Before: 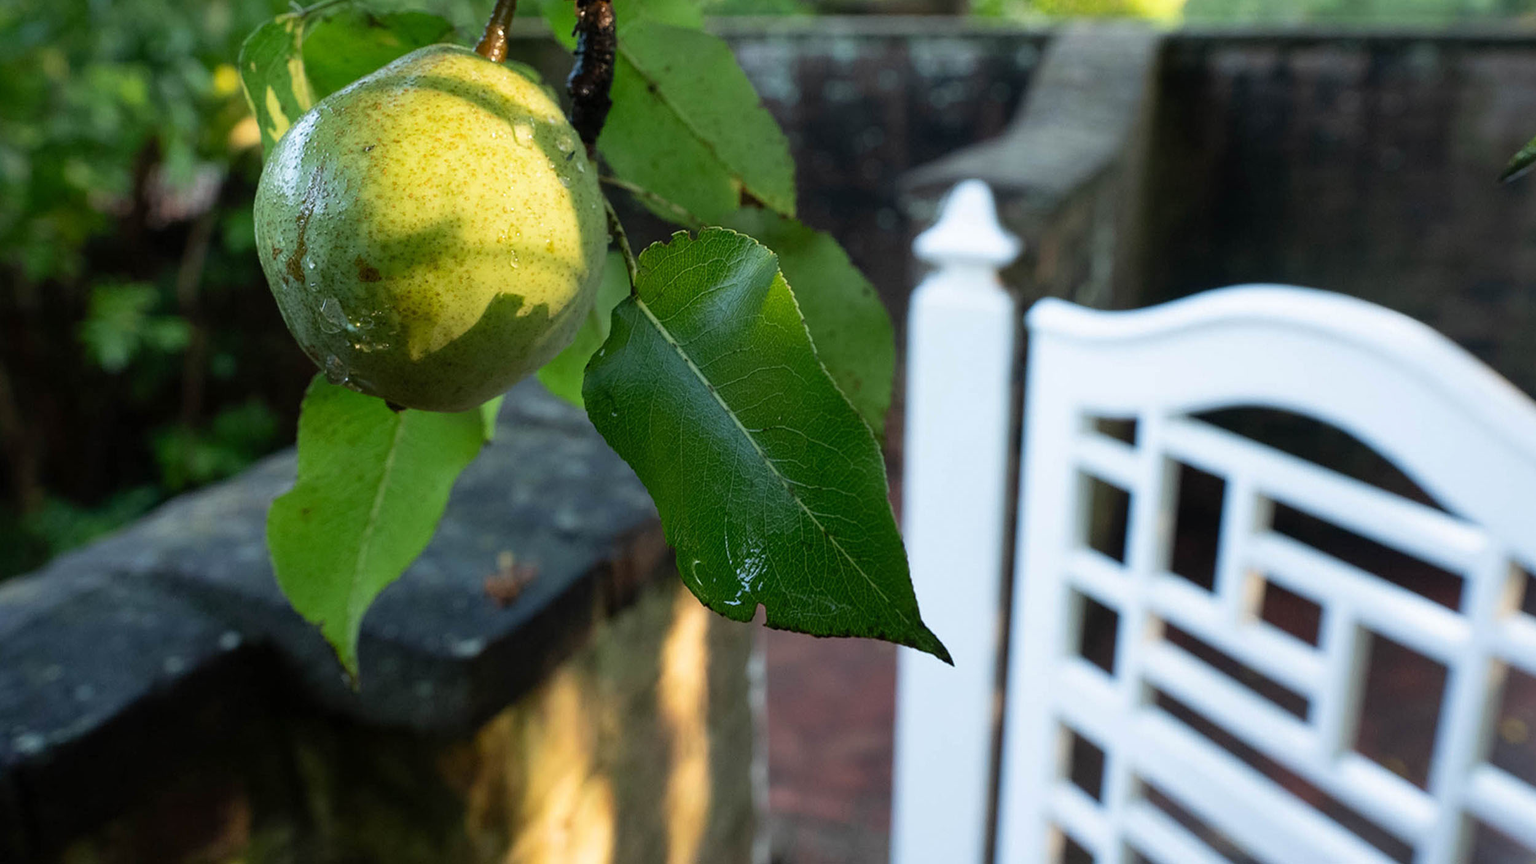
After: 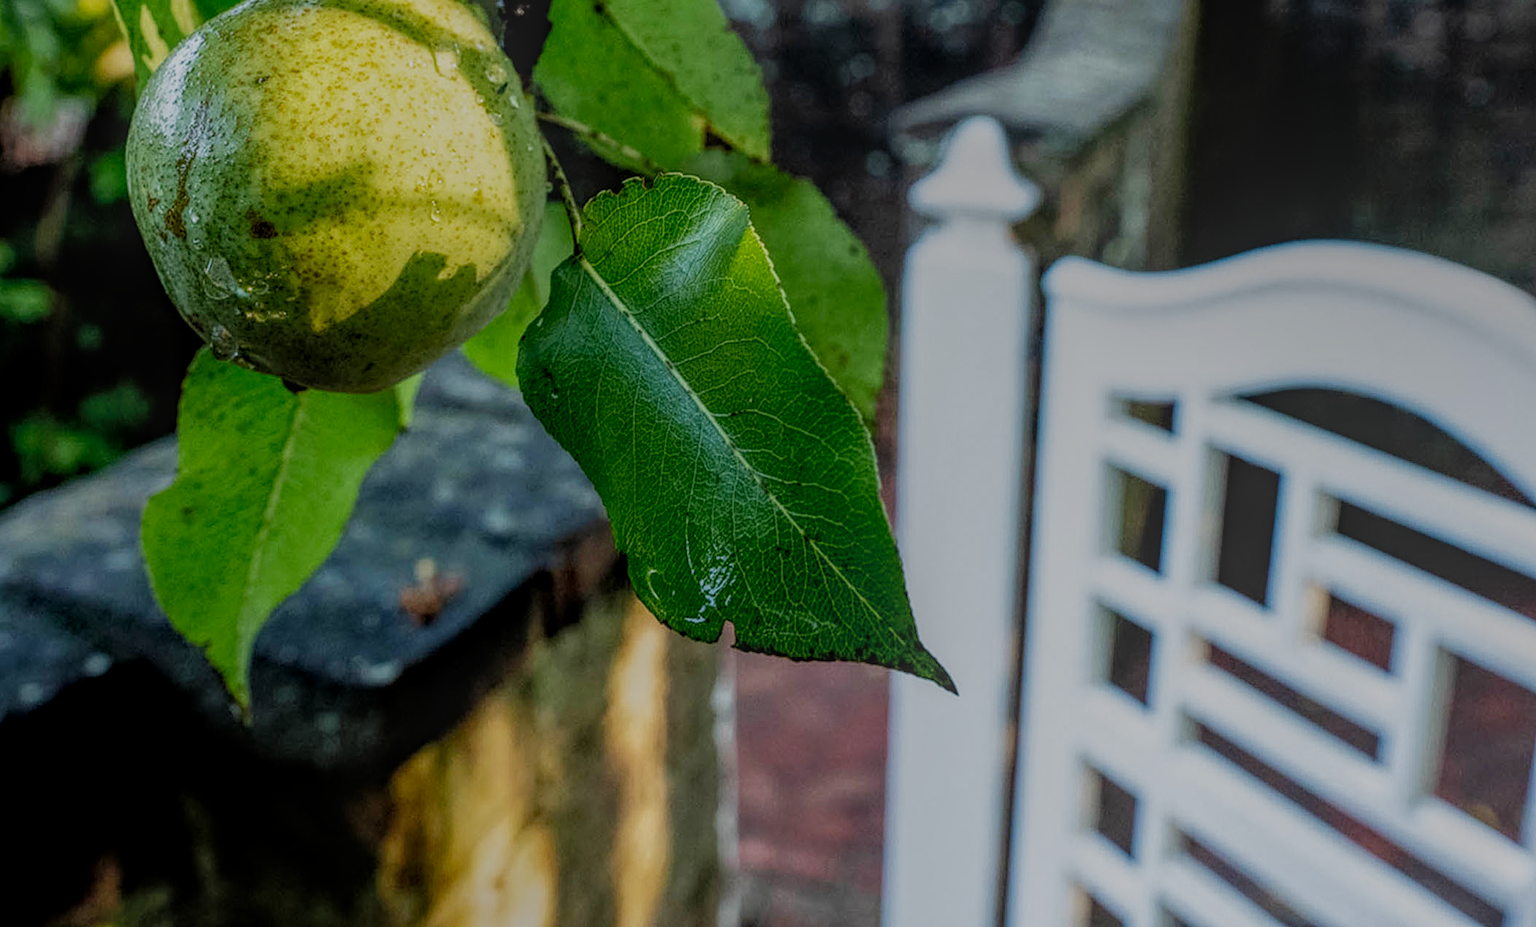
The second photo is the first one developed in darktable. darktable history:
velvia: strength 6.4%
local contrast: highlights 20%, shadows 30%, detail 201%, midtone range 0.2
crop and rotate: left 9.665%, top 9.477%, right 6.18%, bottom 0.219%
sharpen: radius 5.367, amount 0.309, threshold 26.14
filmic rgb: black relative exposure -7.45 EV, white relative exposure 4.85 EV, threshold 5.95 EV, hardness 3.4, preserve chrominance no, color science v4 (2020), contrast in shadows soft, enable highlight reconstruction true
contrast brightness saturation: contrast 0.044, saturation 0.075
